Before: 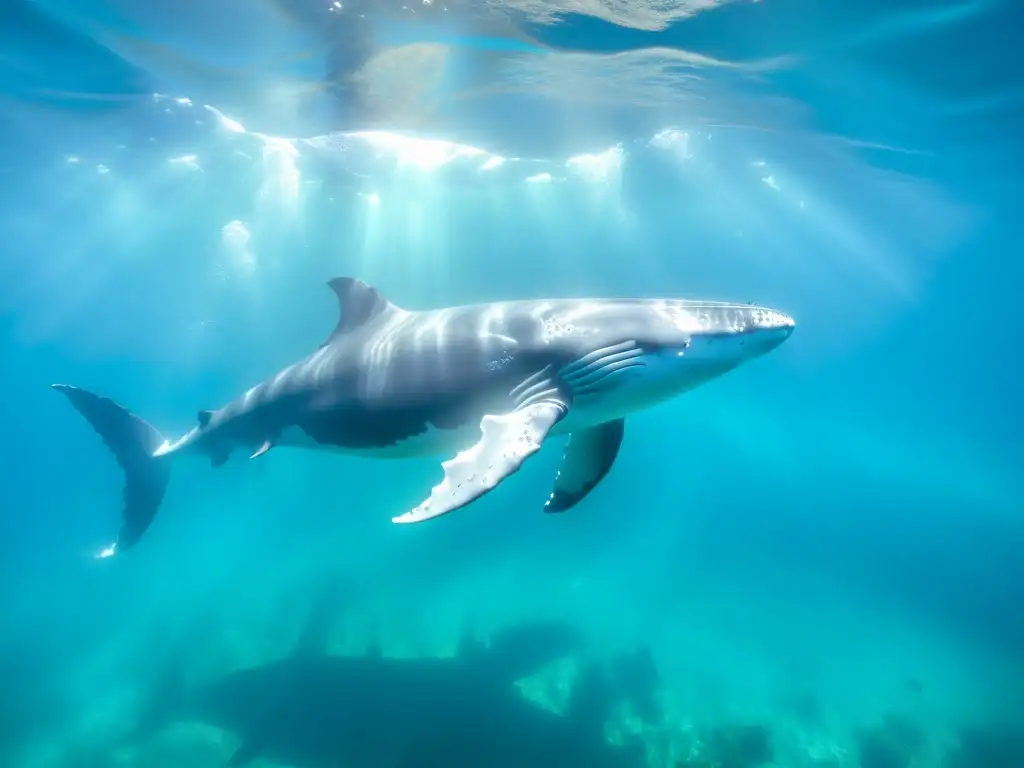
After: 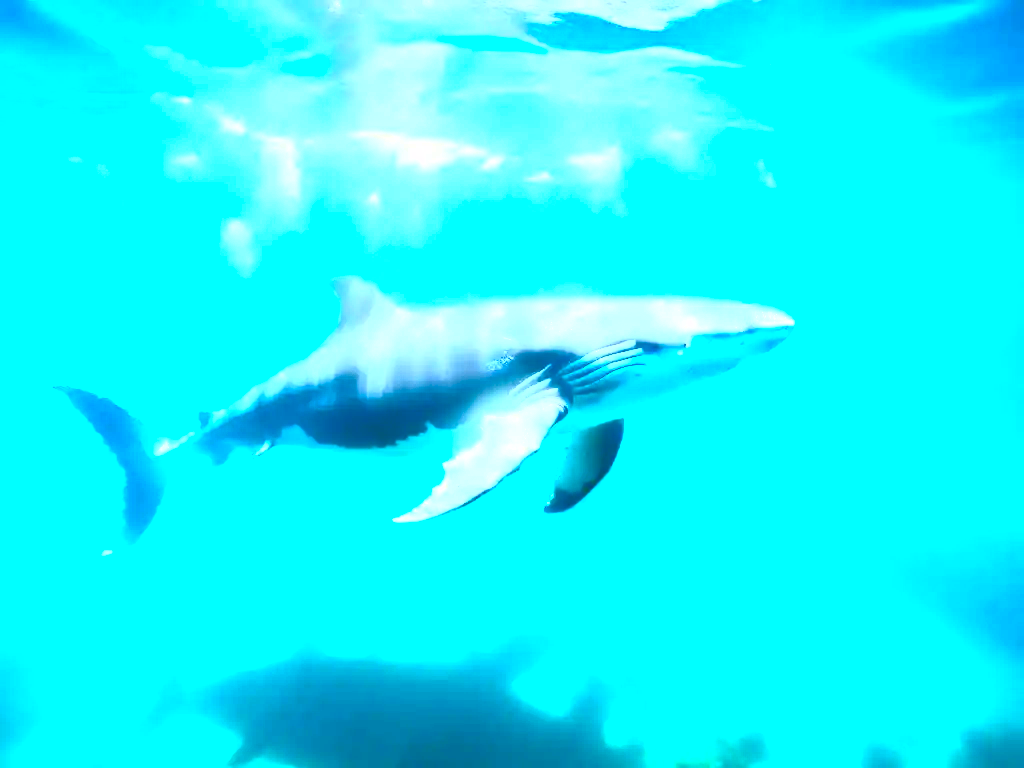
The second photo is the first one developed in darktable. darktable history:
contrast brightness saturation: contrast 0.991, brightness 0.987, saturation 0.981
